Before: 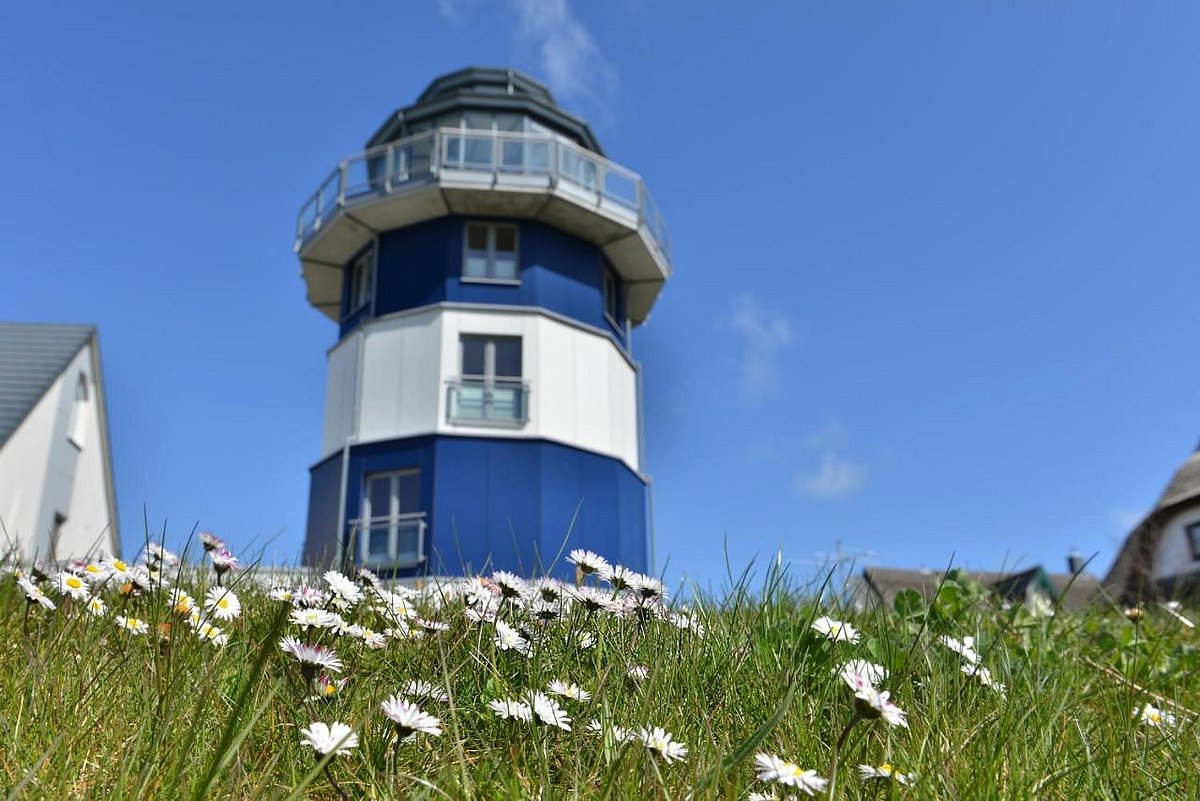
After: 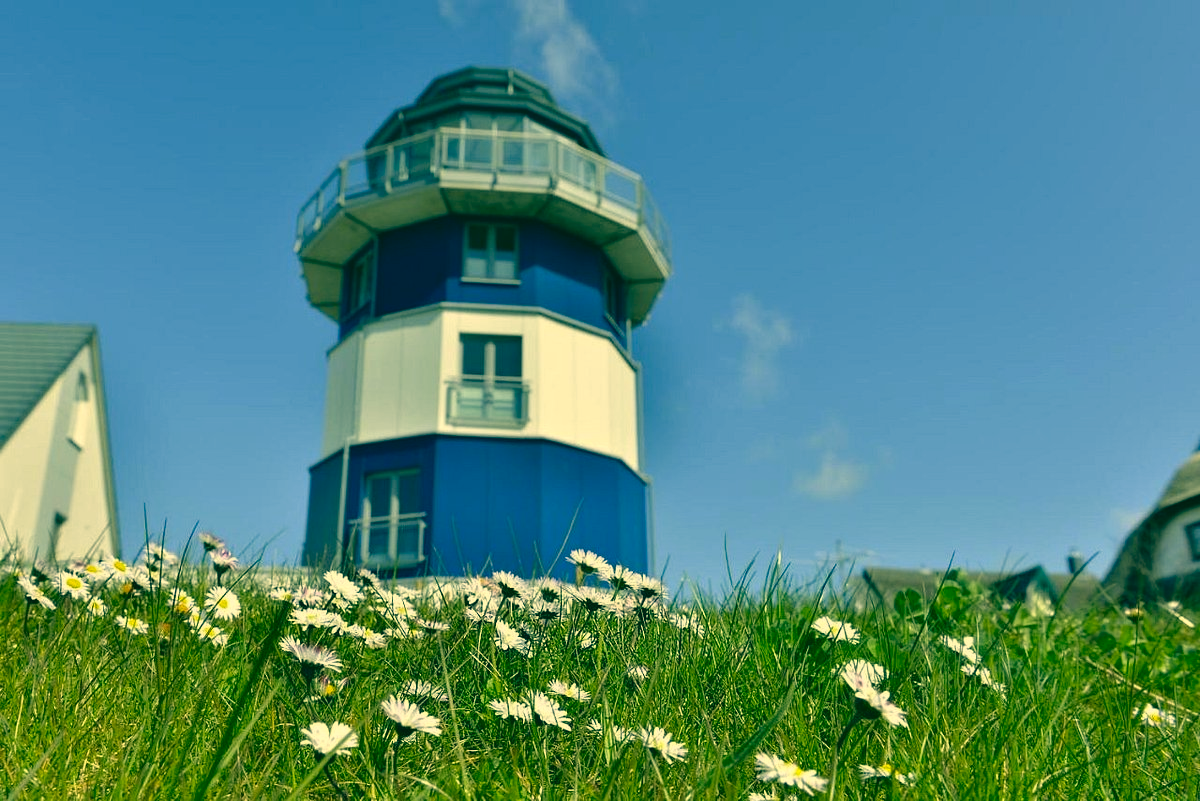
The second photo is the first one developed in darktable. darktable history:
contrast equalizer: y [[0.502, 0.505, 0.512, 0.529, 0.564, 0.588], [0.5 ×6], [0.502, 0.505, 0.512, 0.529, 0.564, 0.588], [0, 0.001, 0.001, 0.004, 0.008, 0.011], [0, 0.001, 0.001, 0.004, 0.008, 0.011]], mix -0.197
color correction: highlights a* 1.82, highlights b* 34.38, shadows a* -36.17, shadows b* -5.79
